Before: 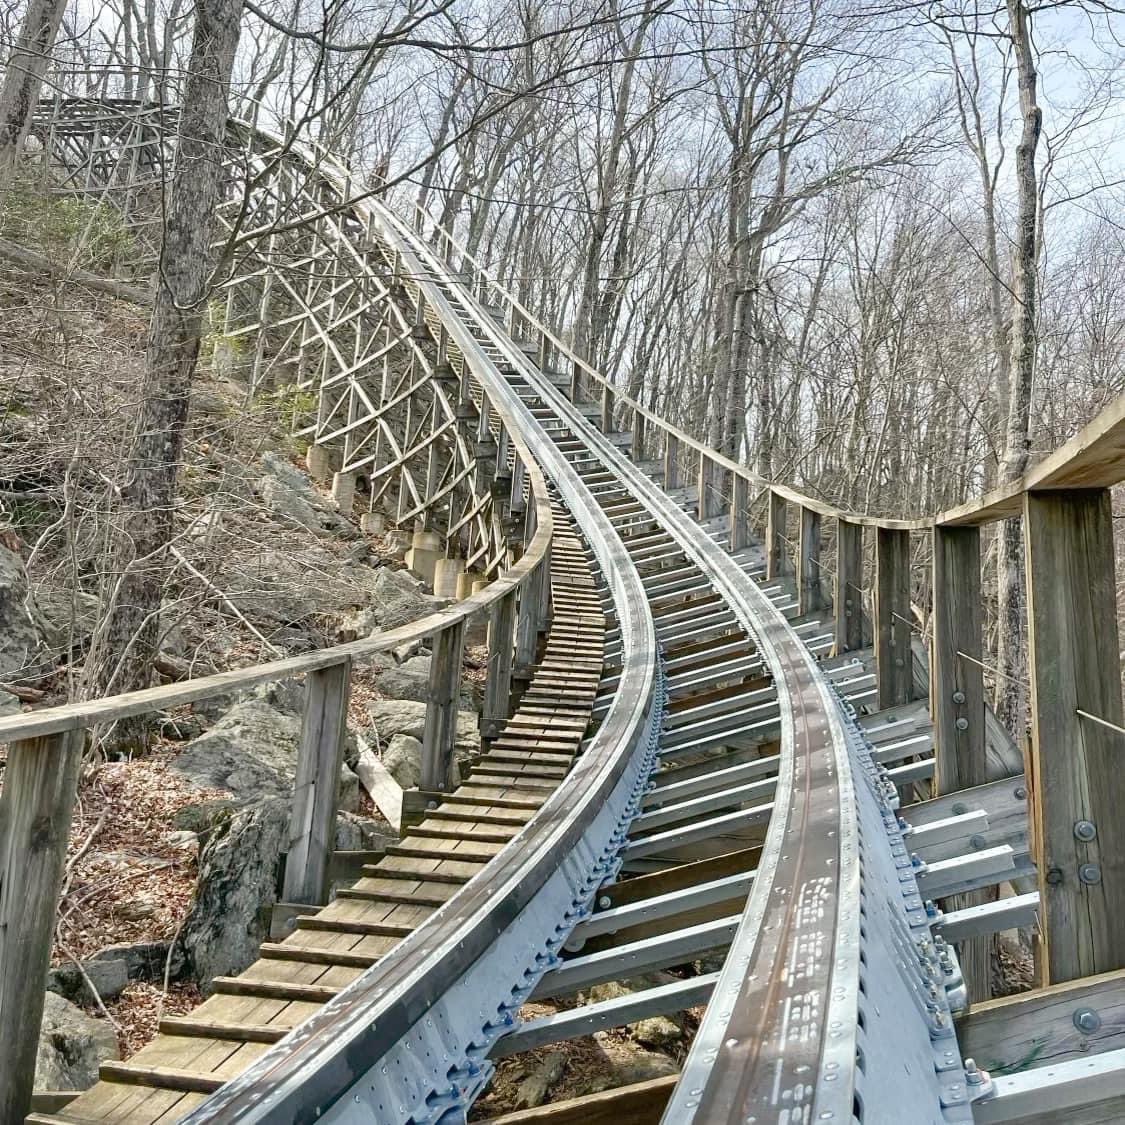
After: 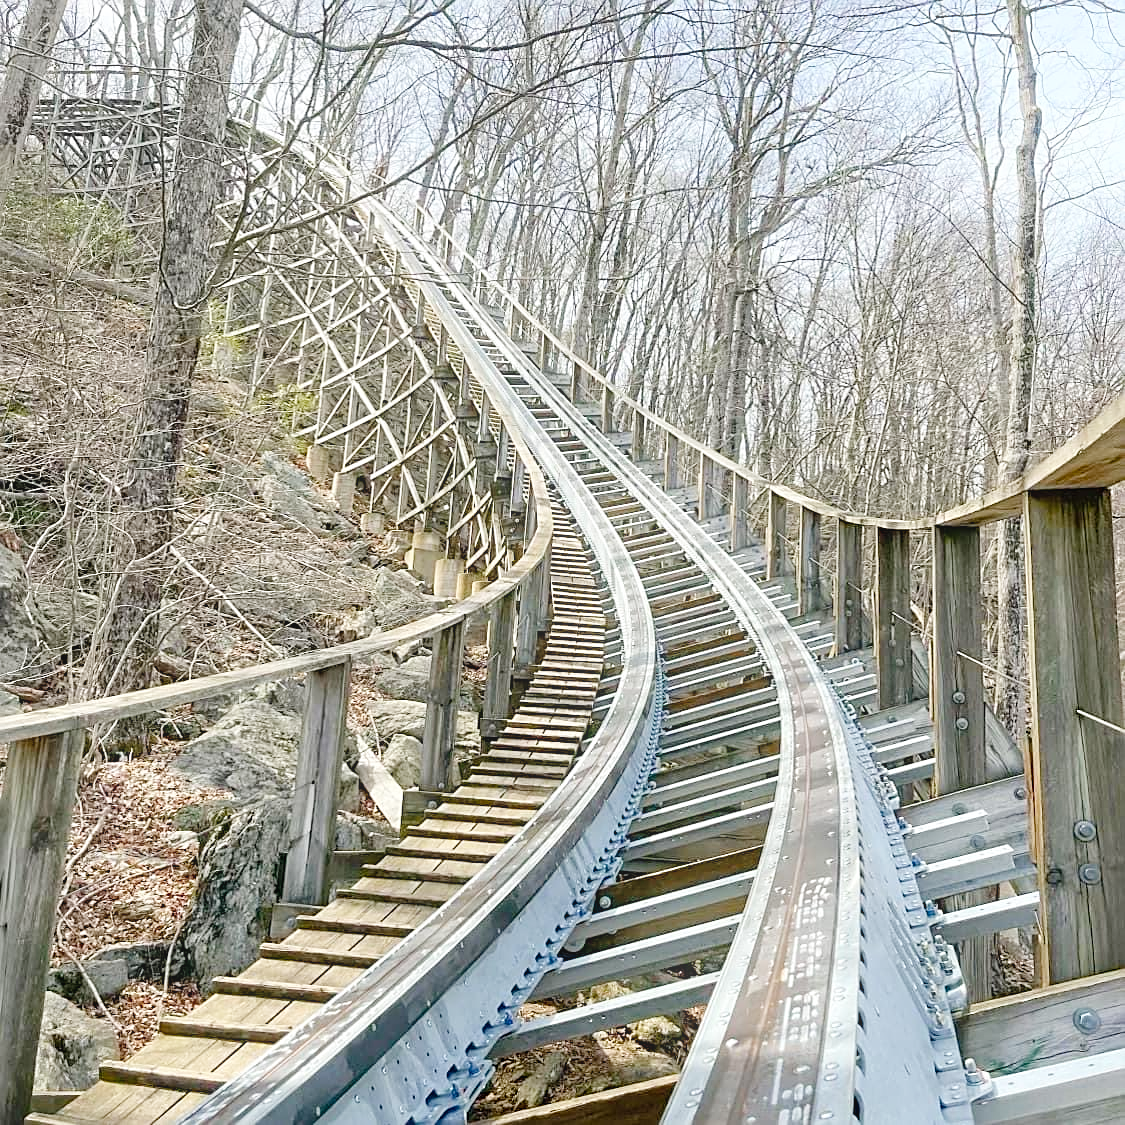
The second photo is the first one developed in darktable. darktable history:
sharpen: on, module defaults
tone curve: curves: ch0 [(0, 0) (0.003, 0.004) (0.011, 0.015) (0.025, 0.033) (0.044, 0.059) (0.069, 0.093) (0.1, 0.133) (0.136, 0.182) (0.177, 0.237) (0.224, 0.3) (0.277, 0.369) (0.335, 0.437) (0.399, 0.511) (0.468, 0.584) (0.543, 0.656) (0.623, 0.729) (0.709, 0.8) (0.801, 0.872) (0.898, 0.935) (1, 1)], preserve colors none
color balance: output saturation 110%
bloom: size 9%, threshold 100%, strength 7%
